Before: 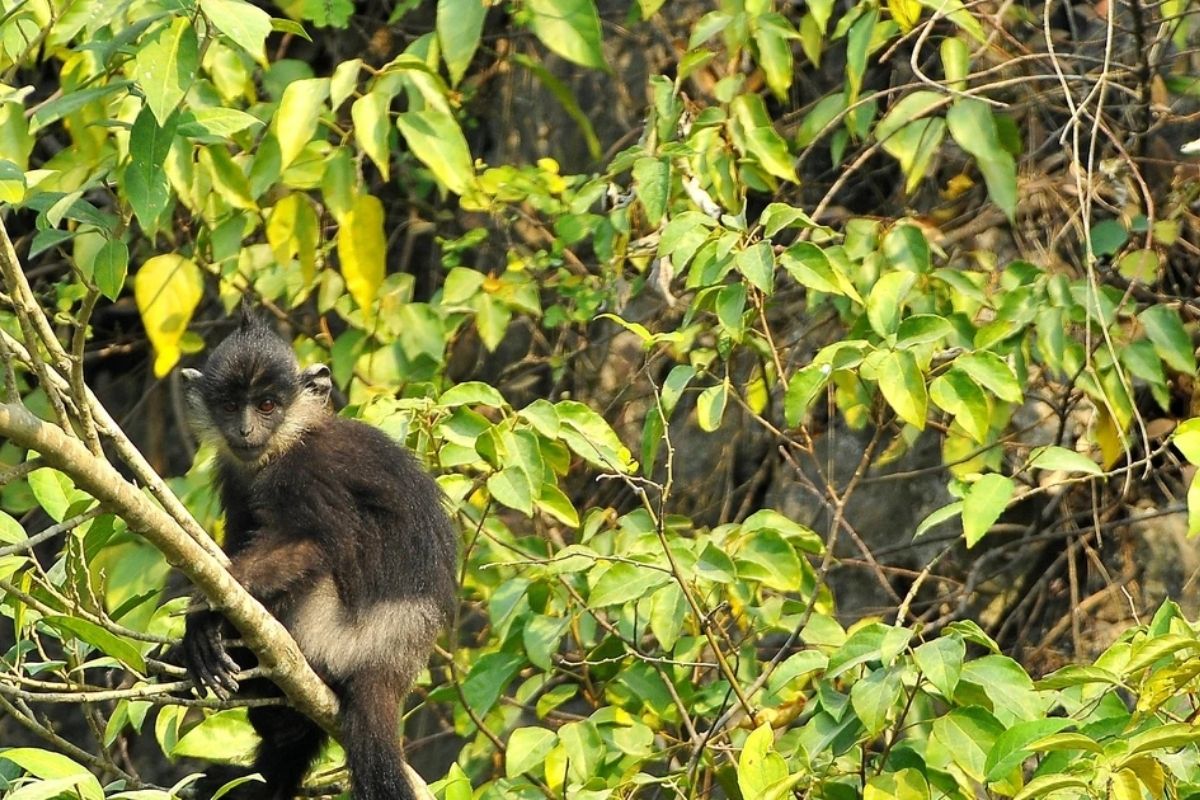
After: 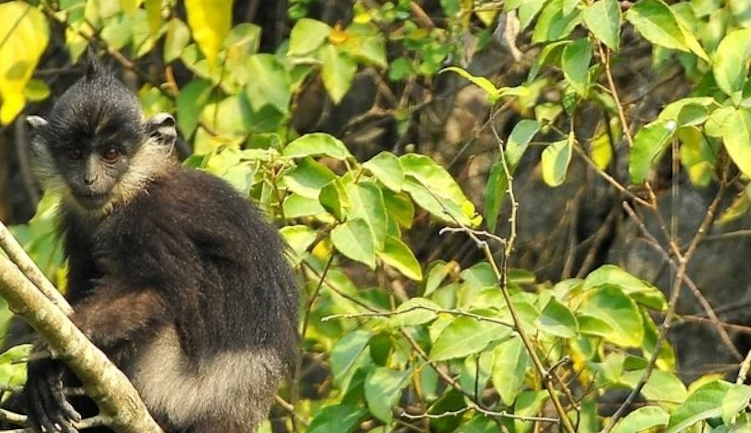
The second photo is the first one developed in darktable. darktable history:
crop: left 13.312%, top 31.28%, right 24.627%, bottom 15.582%
rotate and perspective: rotation 0.8°, automatic cropping off
